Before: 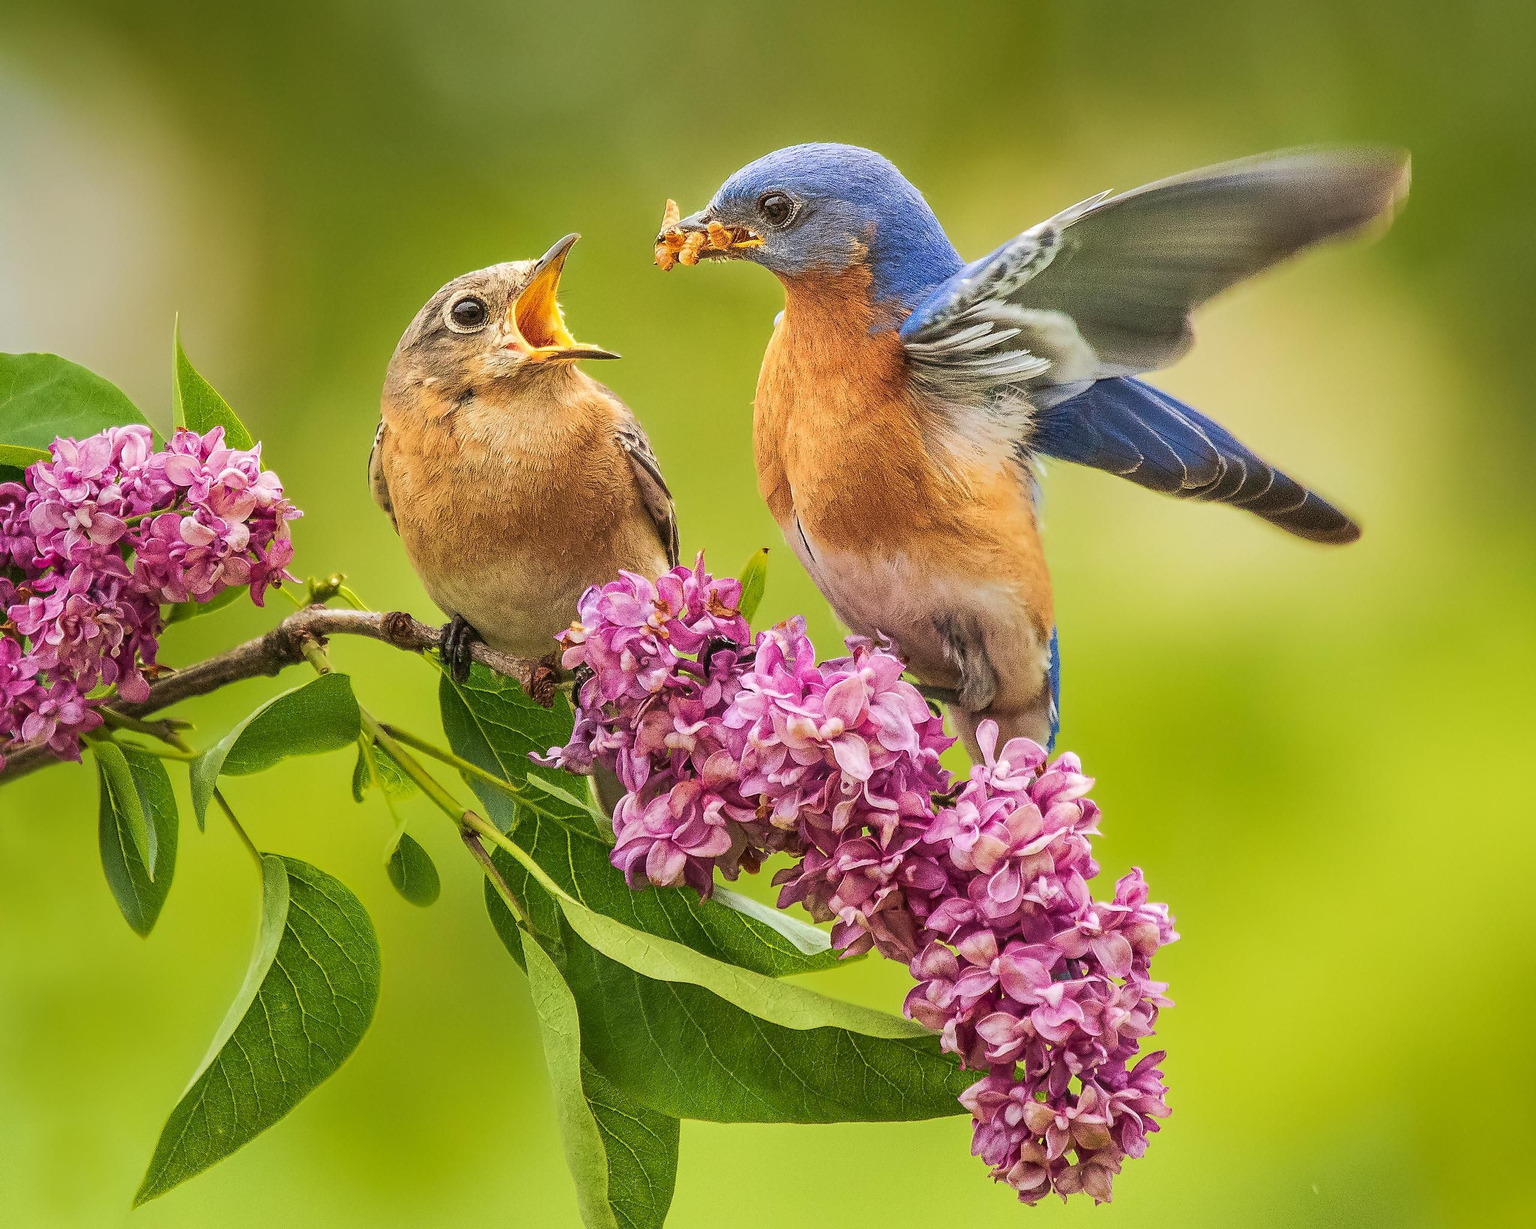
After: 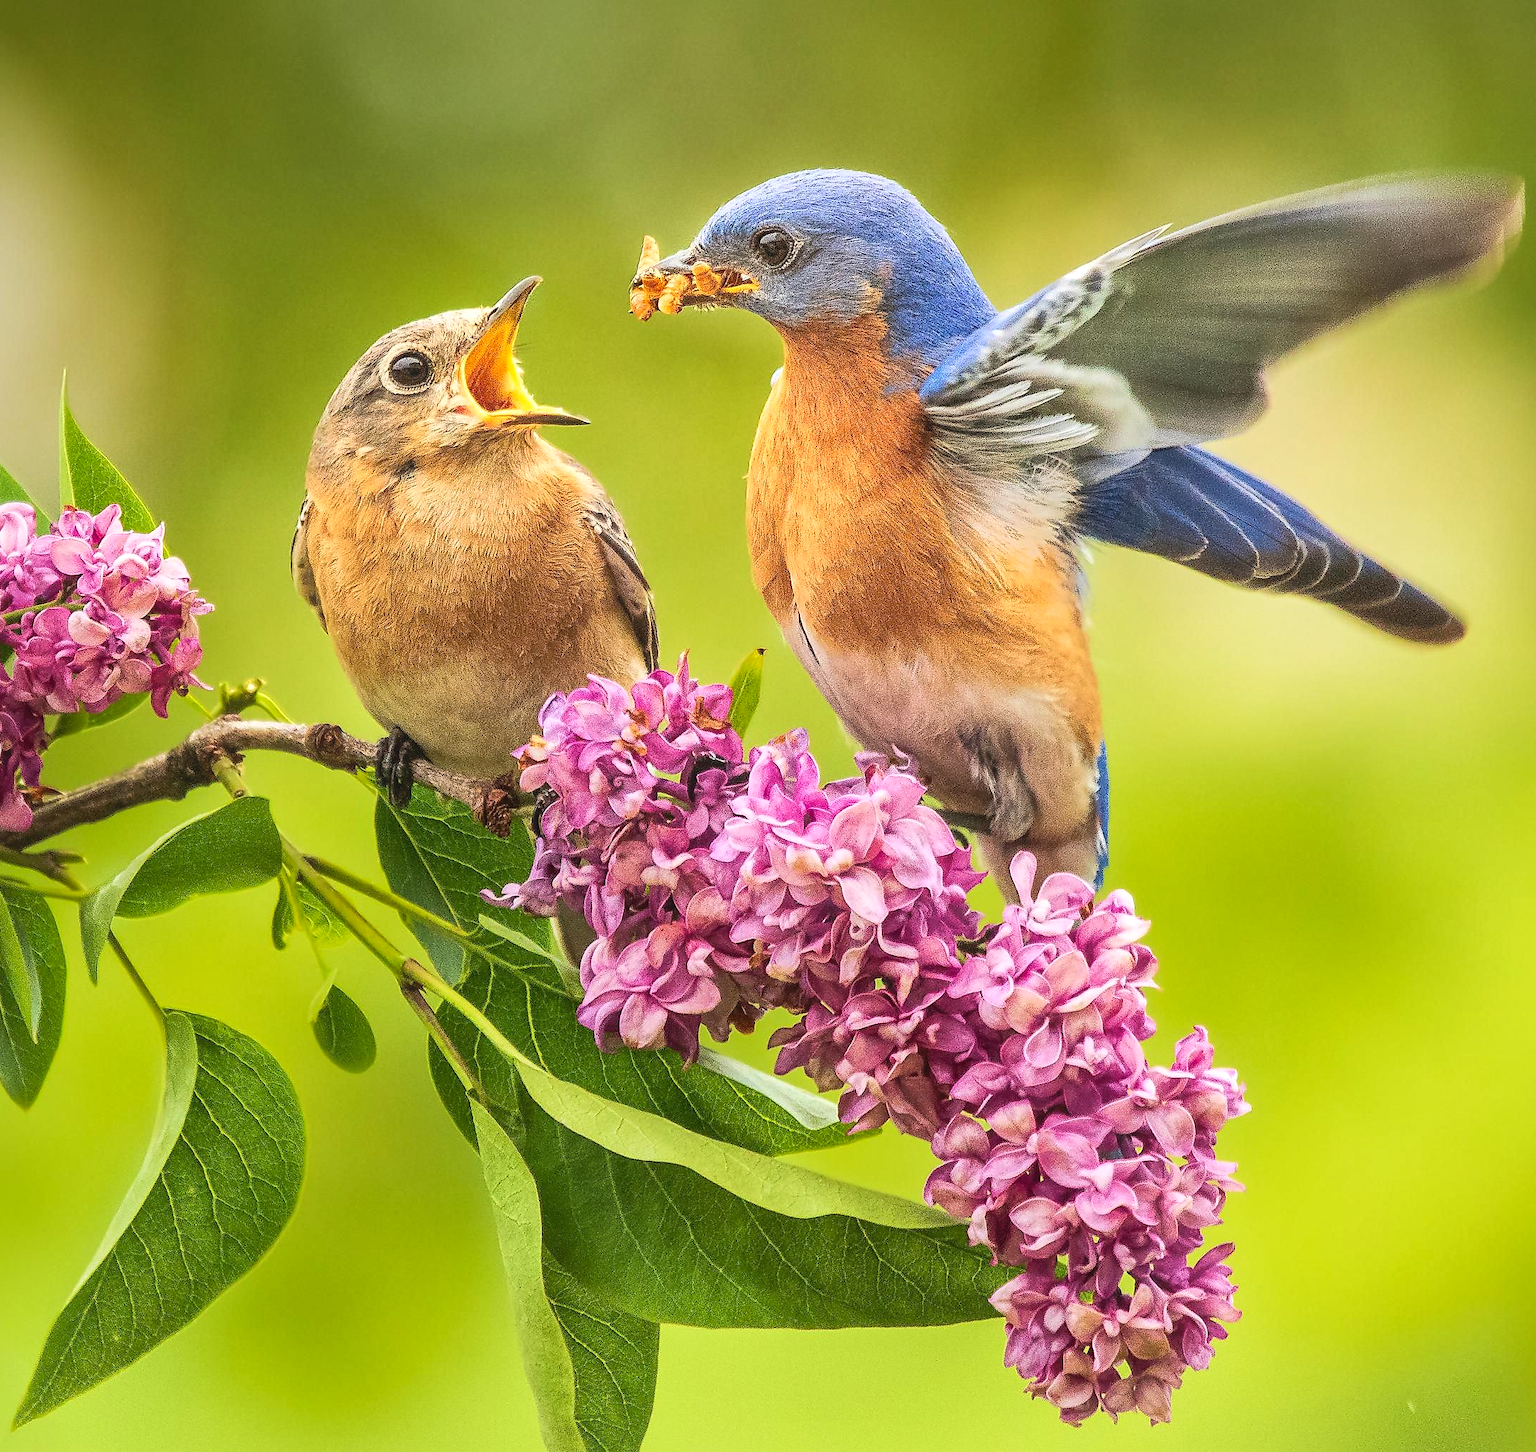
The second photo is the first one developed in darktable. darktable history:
contrast equalizer: octaves 7, y [[0.46, 0.454, 0.451, 0.451, 0.455, 0.46], [0.5 ×6], [0.5 ×6], [0 ×6], [0 ×6]]
local contrast: mode bilateral grid, contrast 19, coarseness 50, detail 150%, midtone range 0.2
tone curve: curves: ch0 [(0, 0.074) (0.129, 0.136) (0.285, 0.301) (0.689, 0.764) (0.854, 0.926) (0.987, 0.977)]; ch1 [(0, 0) (0.337, 0.249) (0.434, 0.437) (0.485, 0.491) (0.515, 0.495) (0.566, 0.57) (0.625, 0.625) (0.764, 0.806) (1, 1)]; ch2 [(0, 0) (0.314, 0.301) (0.401, 0.411) (0.505, 0.499) (0.54, 0.54) (0.608, 0.613) (0.706, 0.735) (1, 1)], color space Lab, linked channels, preserve colors none
crop: left 8.006%, right 7.425%
